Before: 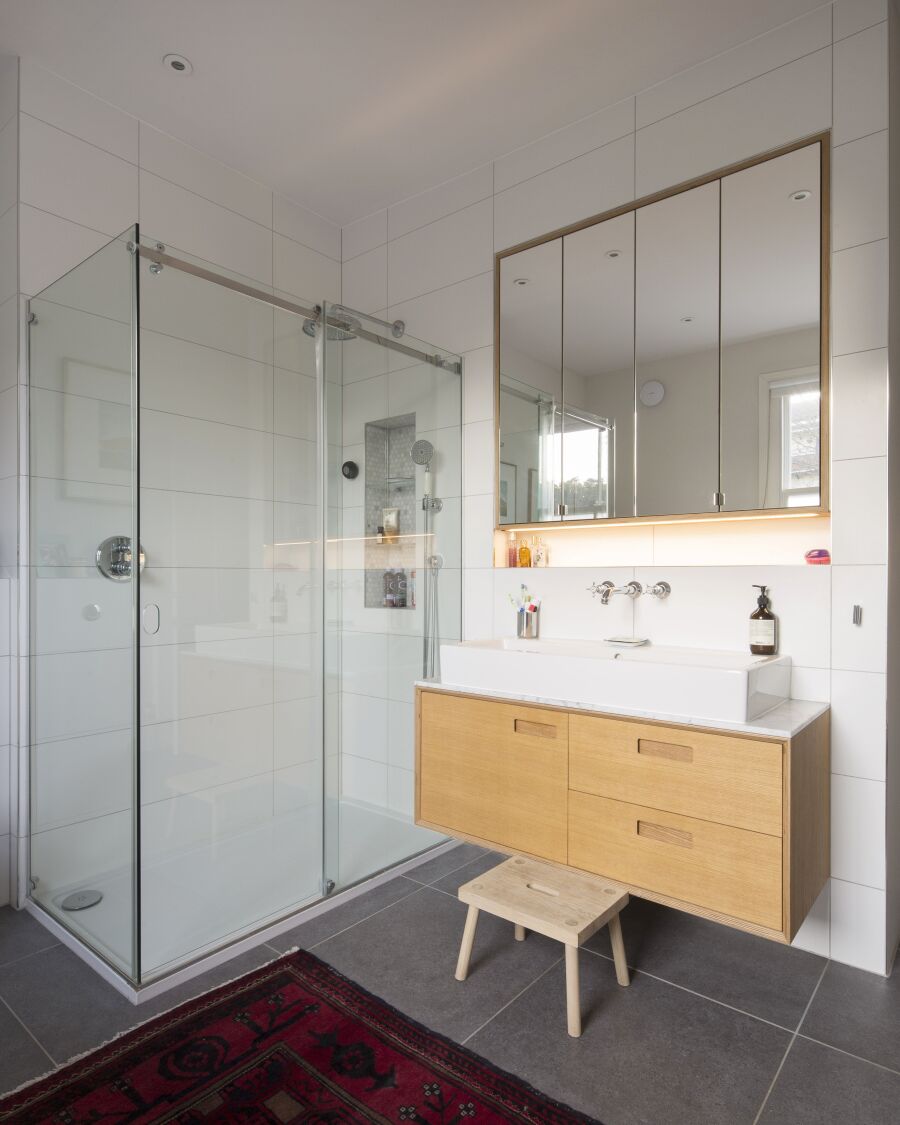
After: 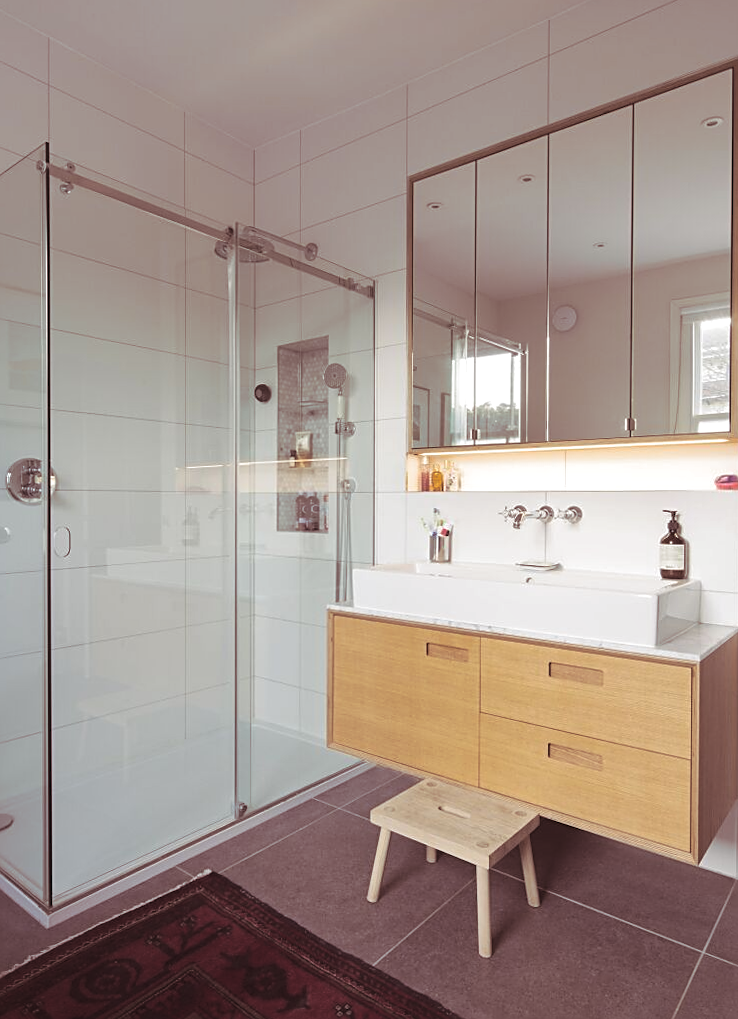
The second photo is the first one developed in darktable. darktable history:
exposure: black level correction -0.008, exposure 0.067 EV, compensate highlight preservation false
crop: left 9.807%, top 6.259%, right 7.334%, bottom 2.177%
shadows and highlights: shadows 10, white point adjustment 1, highlights -40
split-toning: shadows › saturation 0.41, highlights › saturation 0, compress 33.55%
sharpen: on, module defaults
rotate and perspective: rotation 0.174°, lens shift (vertical) 0.013, lens shift (horizontal) 0.019, shear 0.001, automatic cropping original format, crop left 0.007, crop right 0.991, crop top 0.016, crop bottom 0.997
color correction: saturation 0.99
